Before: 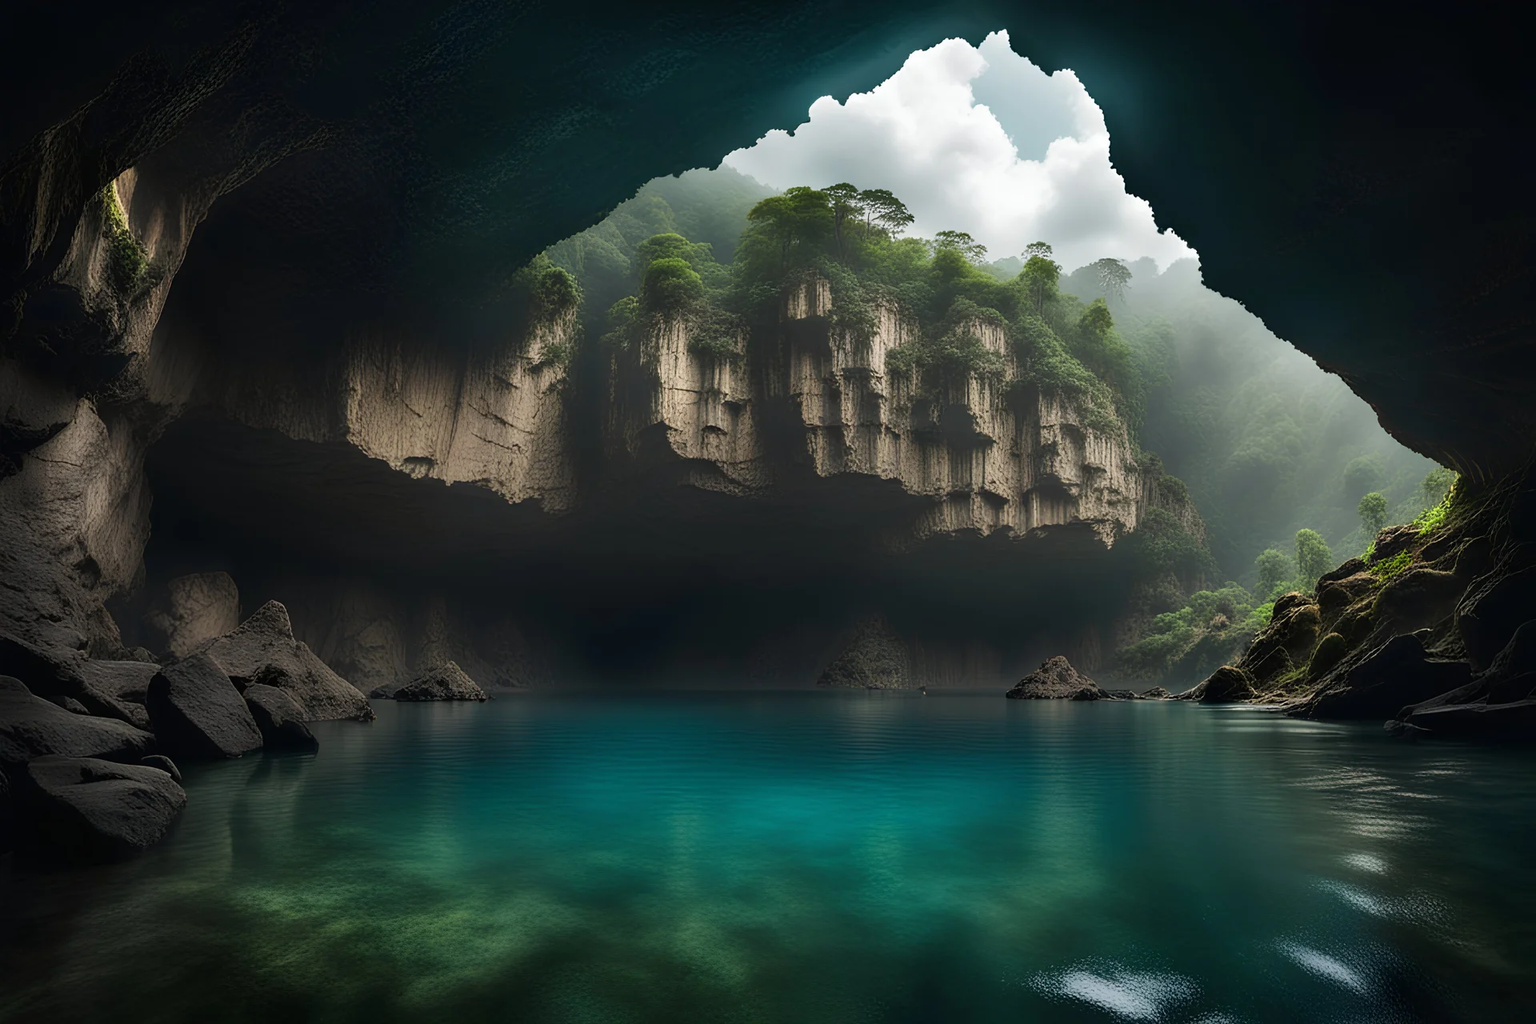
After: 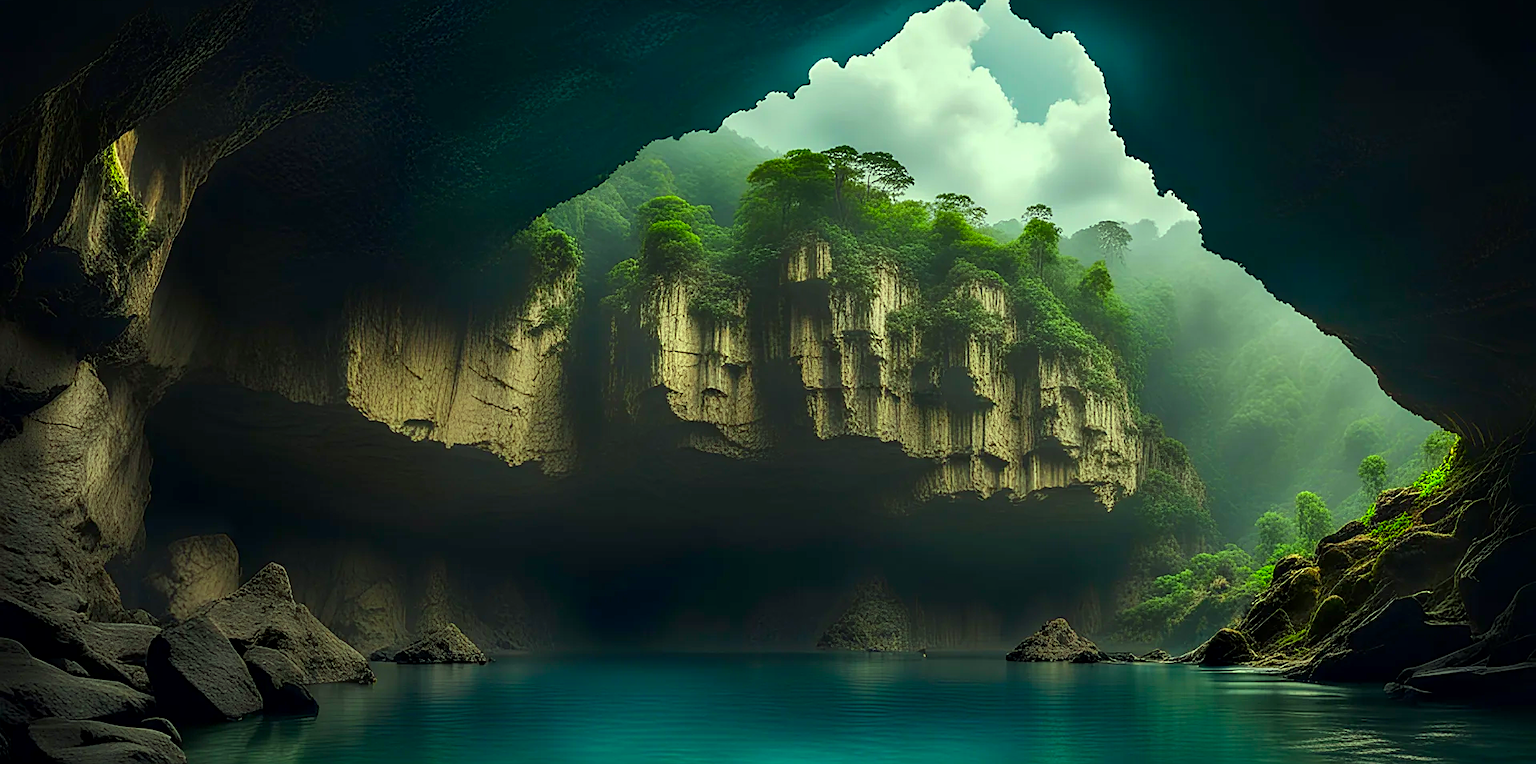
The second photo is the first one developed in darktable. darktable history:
crop: top 3.71%, bottom 21.575%
sharpen: on, module defaults
color correction: highlights a* -10.9, highlights b* 9.86, saturation 1.71
local contrast: on, module defaults
